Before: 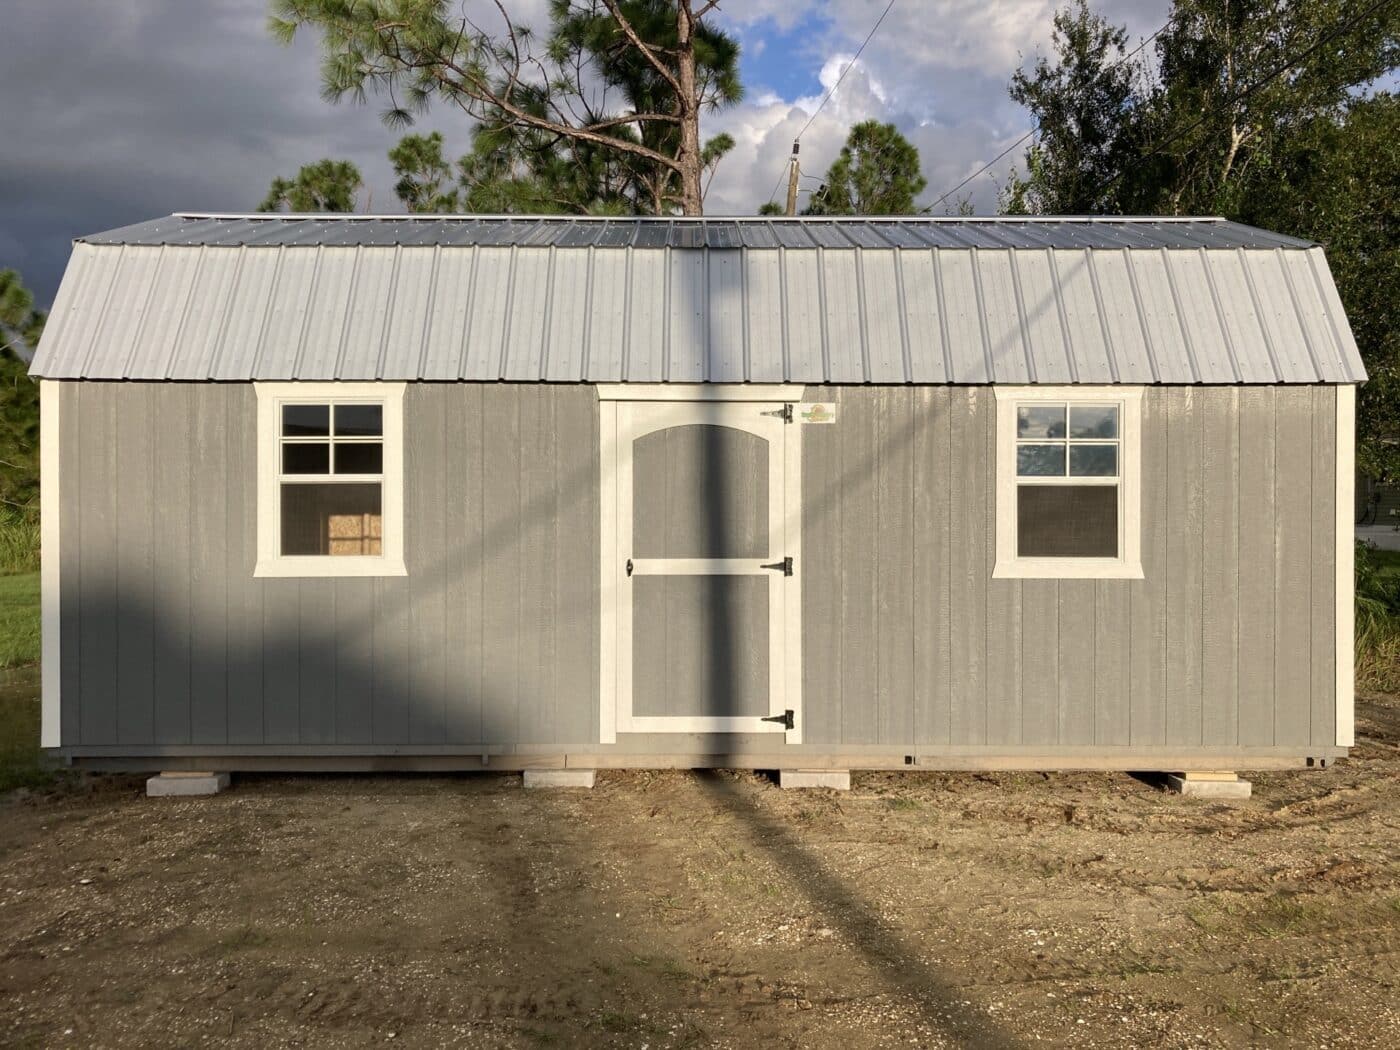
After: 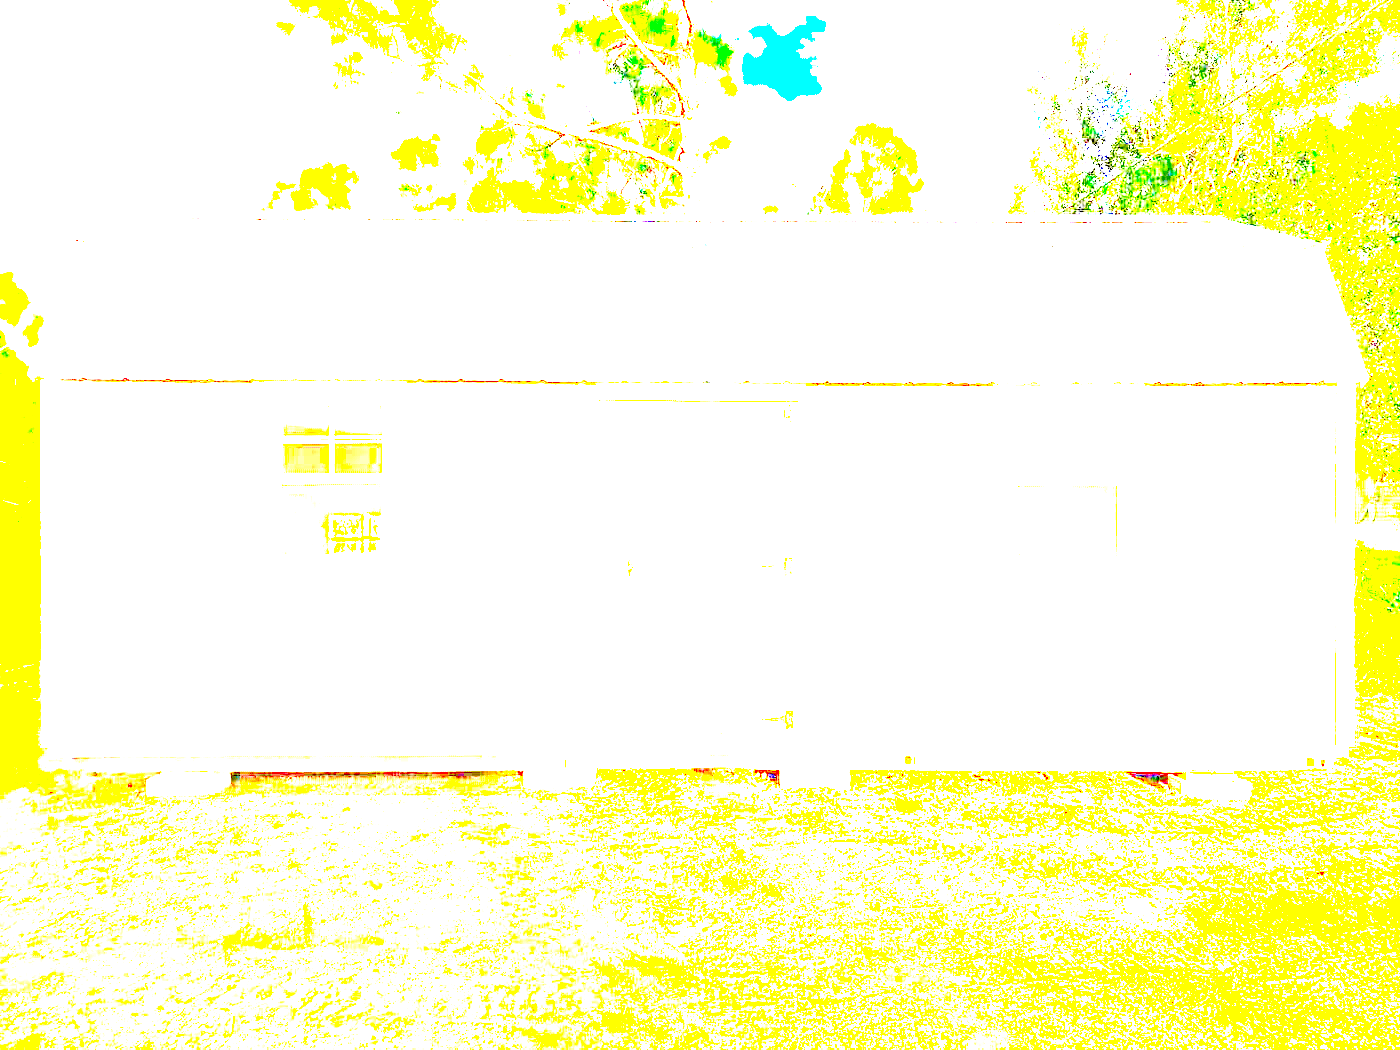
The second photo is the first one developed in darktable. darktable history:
exposure: exposure 8 EV, compensate highlight preservation false
contrast brightness saturation: saturation 0.5
color correction: saturation 1.32
